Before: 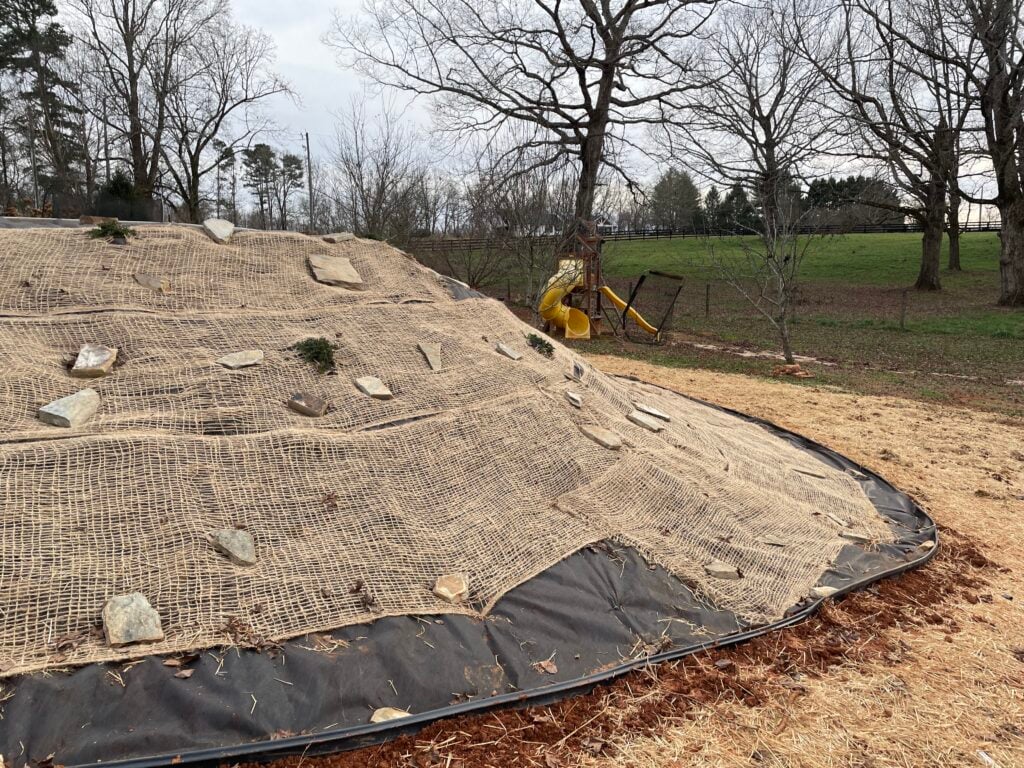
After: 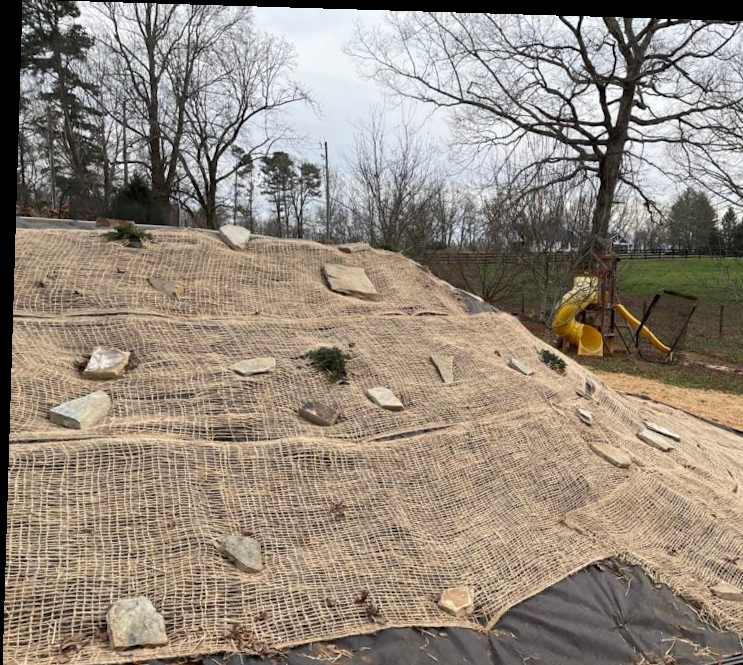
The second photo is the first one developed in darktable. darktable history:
crop: right 28.885%, bottom 16.626%
rotate and perspective: rotation 1.72°, automatic cropping off
